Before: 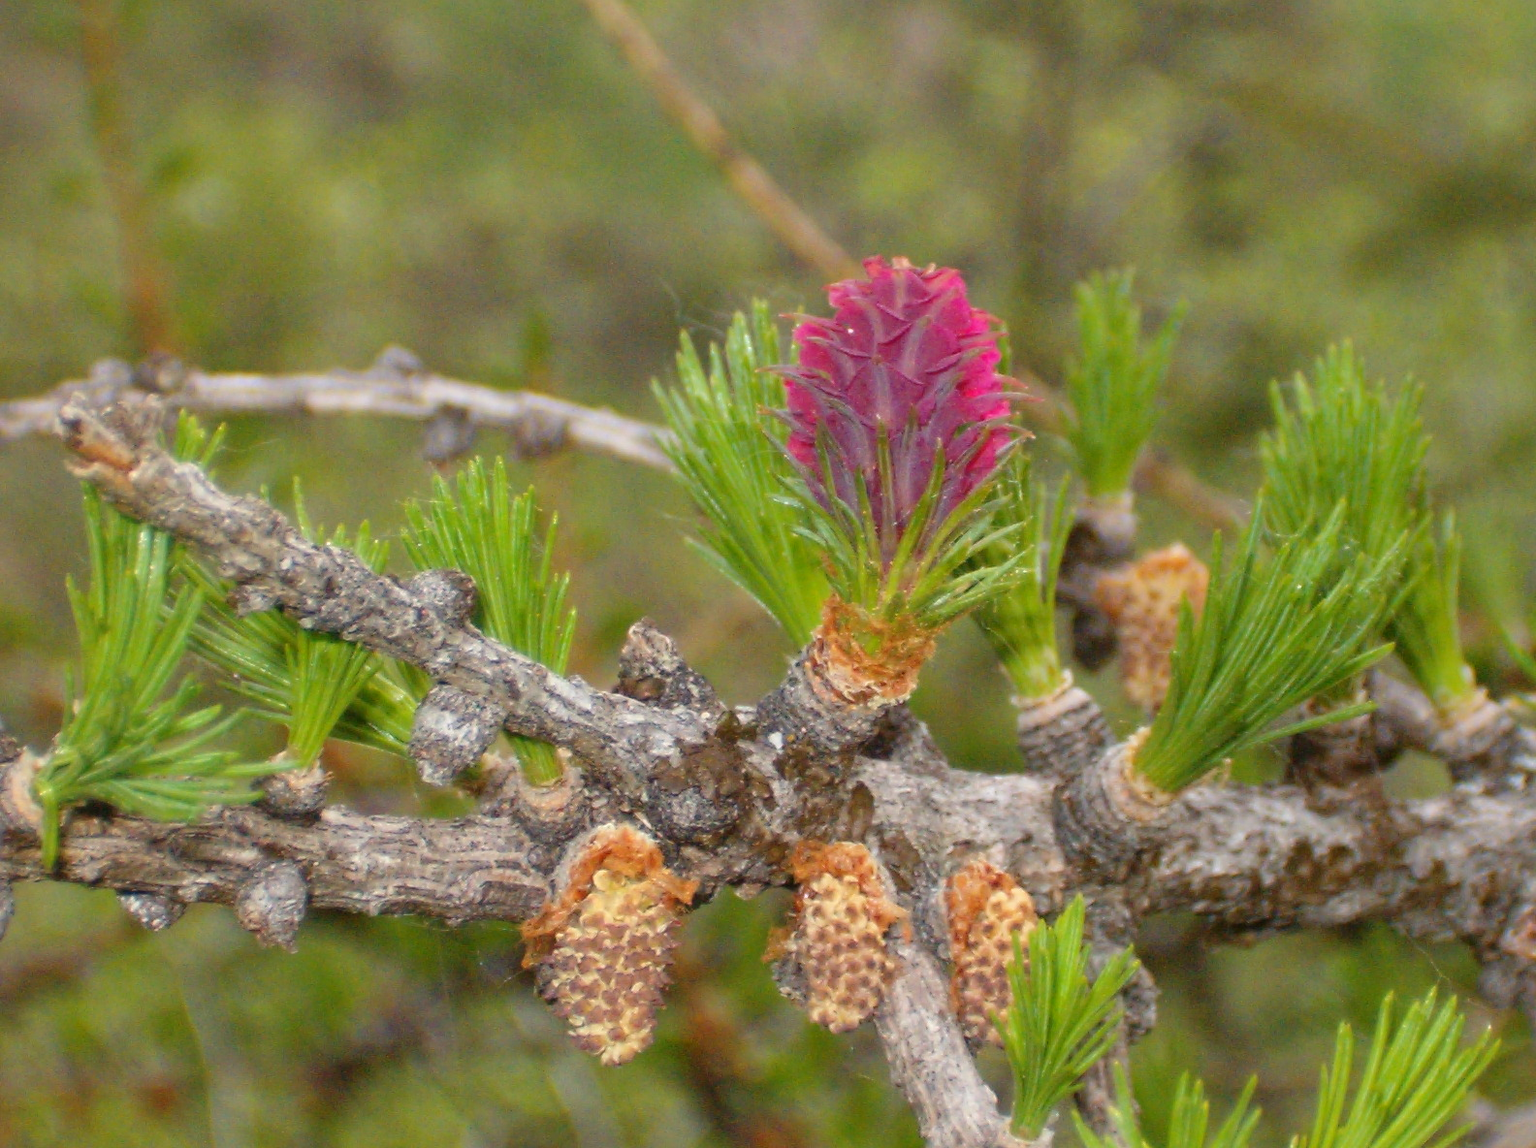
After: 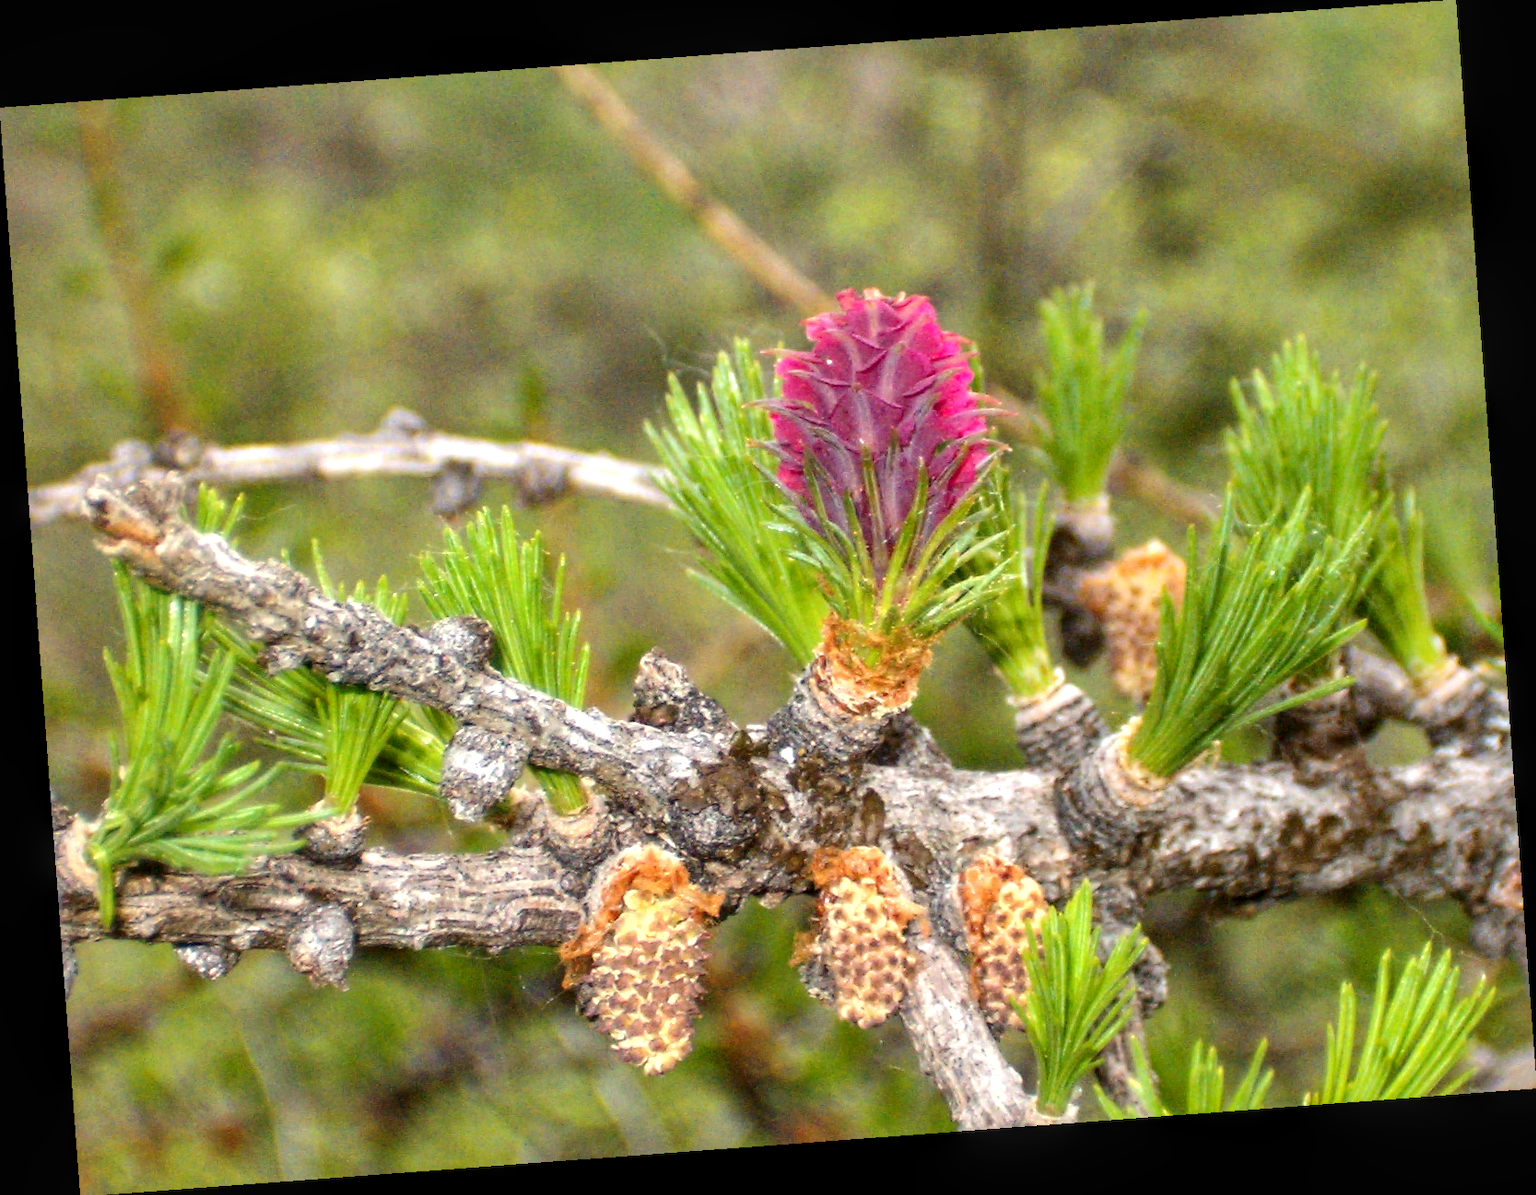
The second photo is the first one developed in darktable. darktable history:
exposure: exposure 0.375 EV, compensate highlight preservation false
rotate and perspective: rotation -4.25°, automatic cropping off
tone equalizer: -8 EV -0.417 EV, -7 EV -0.389 EV, -6 EV -0.333 EV, -5 EV -0.222 EV, -3 EV 0.222 EV, -2 EV 0.333 EV, -1 EV 0.389 EV, +0 EV 0.417 EV, edges refinement/feathering 500, mask exposure compensation -1.57 EV, preserve details no
local contrast: detail 130%
